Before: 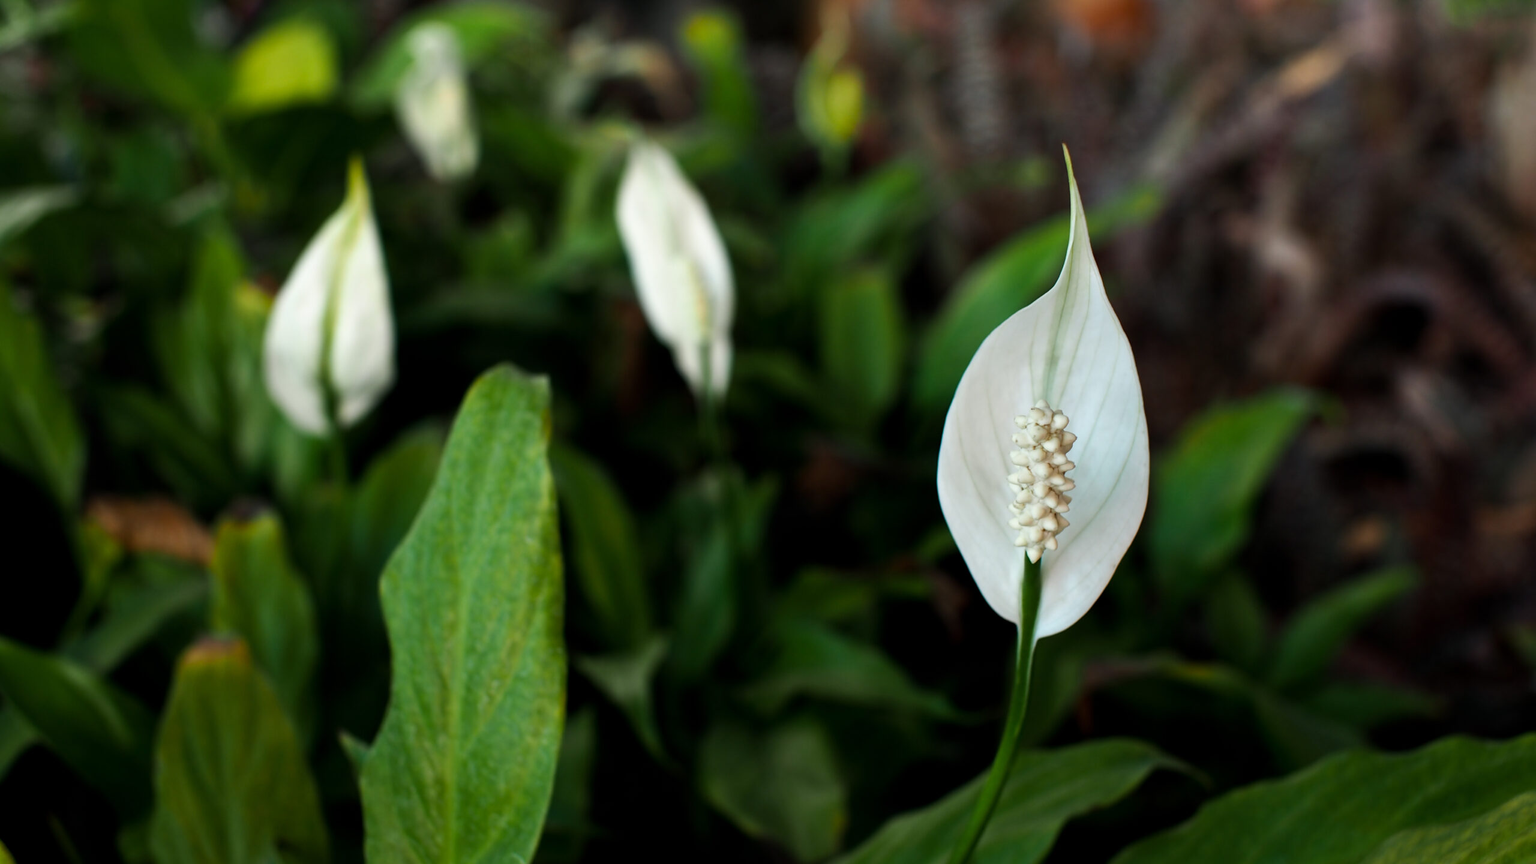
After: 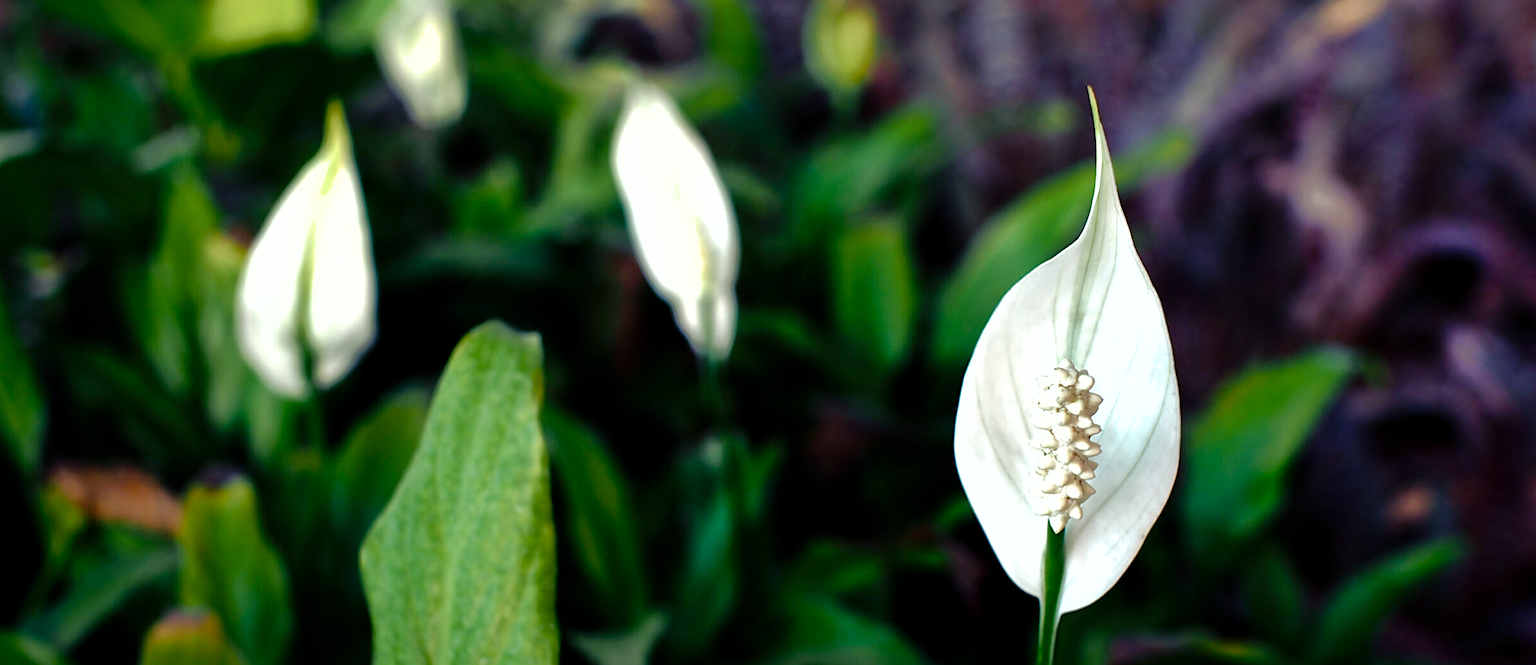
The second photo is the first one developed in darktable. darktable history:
tone equalizer: -8 EV -0.717 EV, -7 EV -0.724 EV, -6 EV -0.591 EV, -5 EV -0.421 EV, -3 EV 0.376 EV, -2 EV 0.6 EV, -1 EV 0.696 EV, +0 EV 0.722 EV
crop: left 2.749%, top 7.35%, right 3.387%, bottom 20.348%
color balance rgb: shadows lift › luminance -28.628%, shadows lift › chroma 15.149%, shadows lift › hue 272.54°, perceptual saturation grading › global saturation 20%, perceptual saturation grading › highlights -50.594%, perceptual saturation grading › shadows 31.22%
sharpen: on, module defaults
shadows and highlights: on, module defaults
